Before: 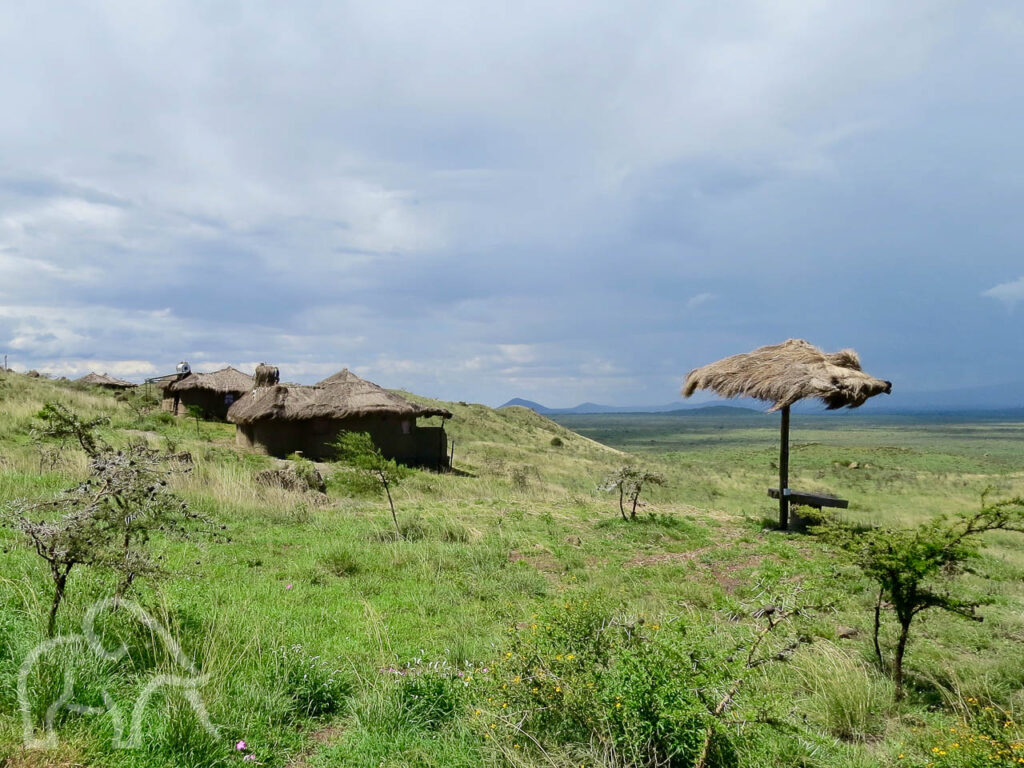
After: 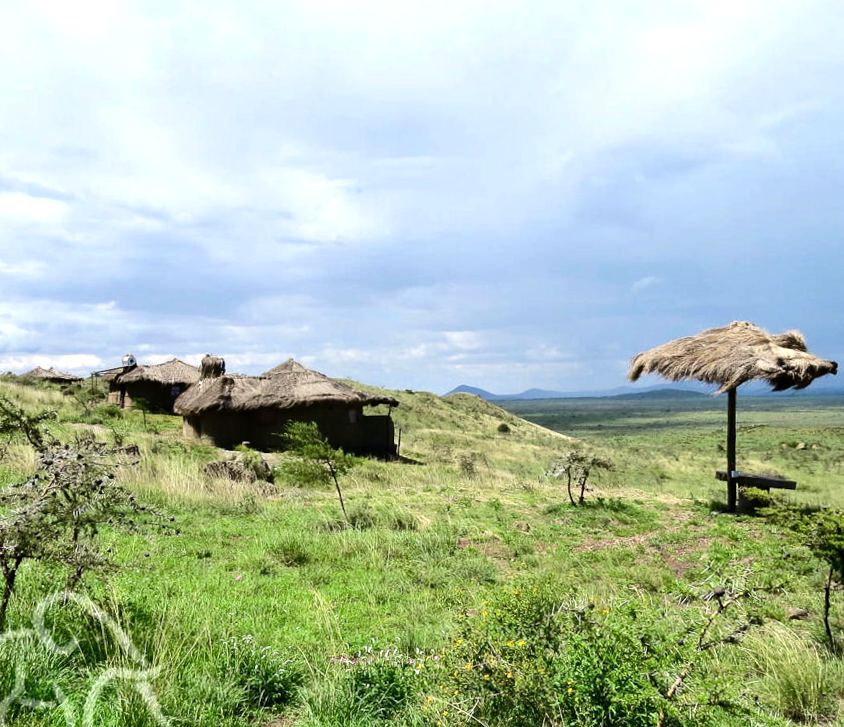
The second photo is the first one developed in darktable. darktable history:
tone equalizer: -8 EV -0.75 EV, -7 EV -0.7 EV, -6 EV -0.6 EV, -5 EV -0.4 EV, -3 EV 0.4 EV, -2 EV 0.6 EV, -1 EV 0.7 EV, +0 EV 0.75 EV, edges refinement/feathering 500, mask exposure compensation -1.57 EV, preserve details no
crop and rotate: angle 1°, left 4.281%, top 0.642%, right 11.383%, bottom 2.486%
